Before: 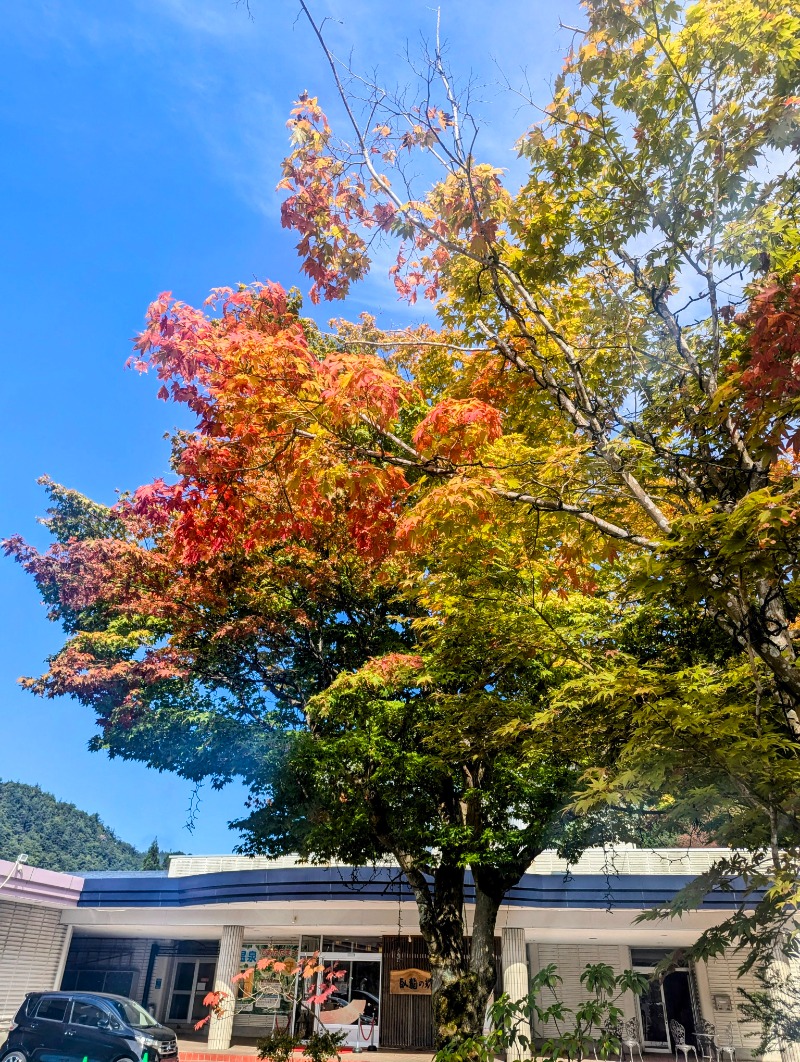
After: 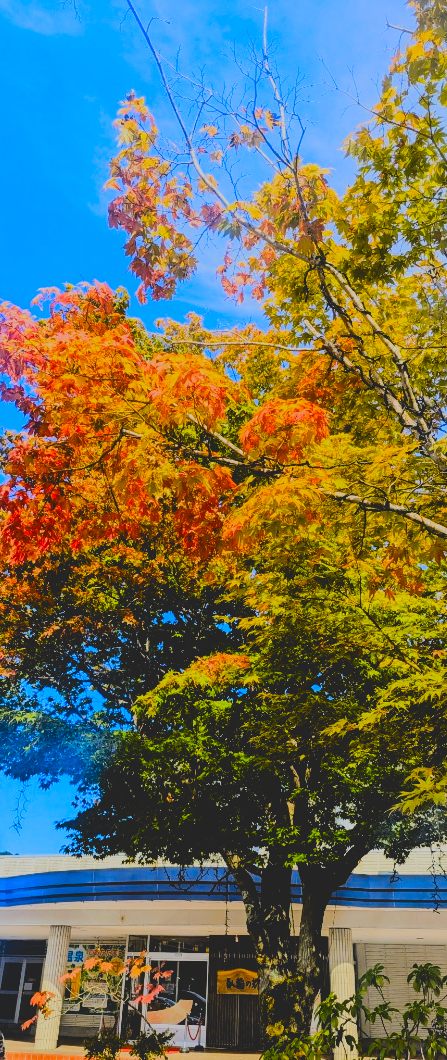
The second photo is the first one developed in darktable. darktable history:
crop: left 21.674%, right 22.086%
contrast brightness saturation: contrast -0.28
filmic rgb: black relative exposure -5 EV, hardness 2.88, contrast 1.3
tone equalizer: -8 EV -0.417 EV, -7 EV -0.389 EV, -6 EV -0.333 EV, -5 EV -0.222 EV, -3 EV 0.222 EV, -2 EV 0.333 EV, -1 EV 0.389 EV, +0 EV 0.417 EV, edges refinement/feathering 500, mask exposure compensation -1.57 EV, preserve details no
color contrast: green-magenta contrast 1.12, blue-yellow contrast 1.95, unbound 0
